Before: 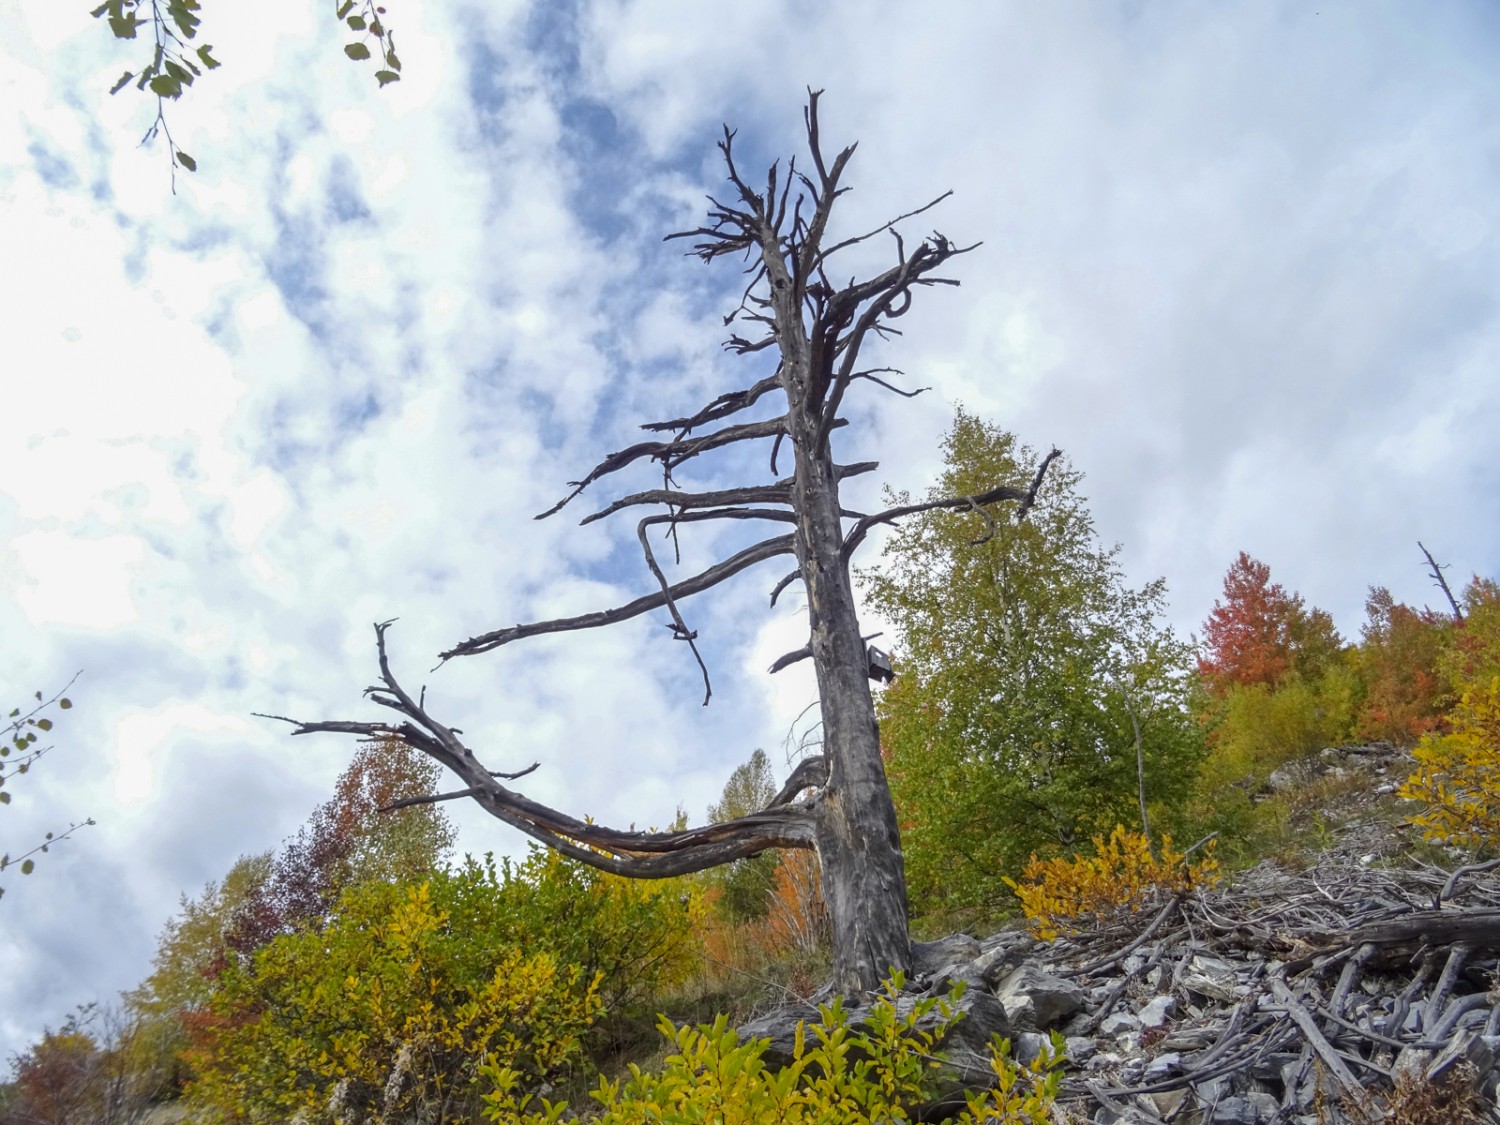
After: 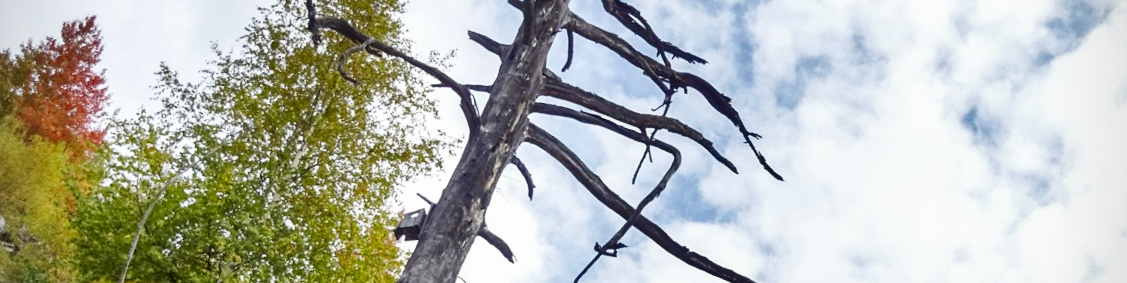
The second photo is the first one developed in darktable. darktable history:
base curve: curves: ch0 [(0, 0) (0.005, 0.002) (0.15, 0.3) (0.4, 0.7) (0.75, 0.95) (1, 1)], preserve colors none
crop and rotate: angle 16.12°, top 30.835%, bottom 35.653%
vignetting: dithering 8-bit output, unbound false
shadows and highlights: shadows 60, highlights -60.23, soften with gaussian
